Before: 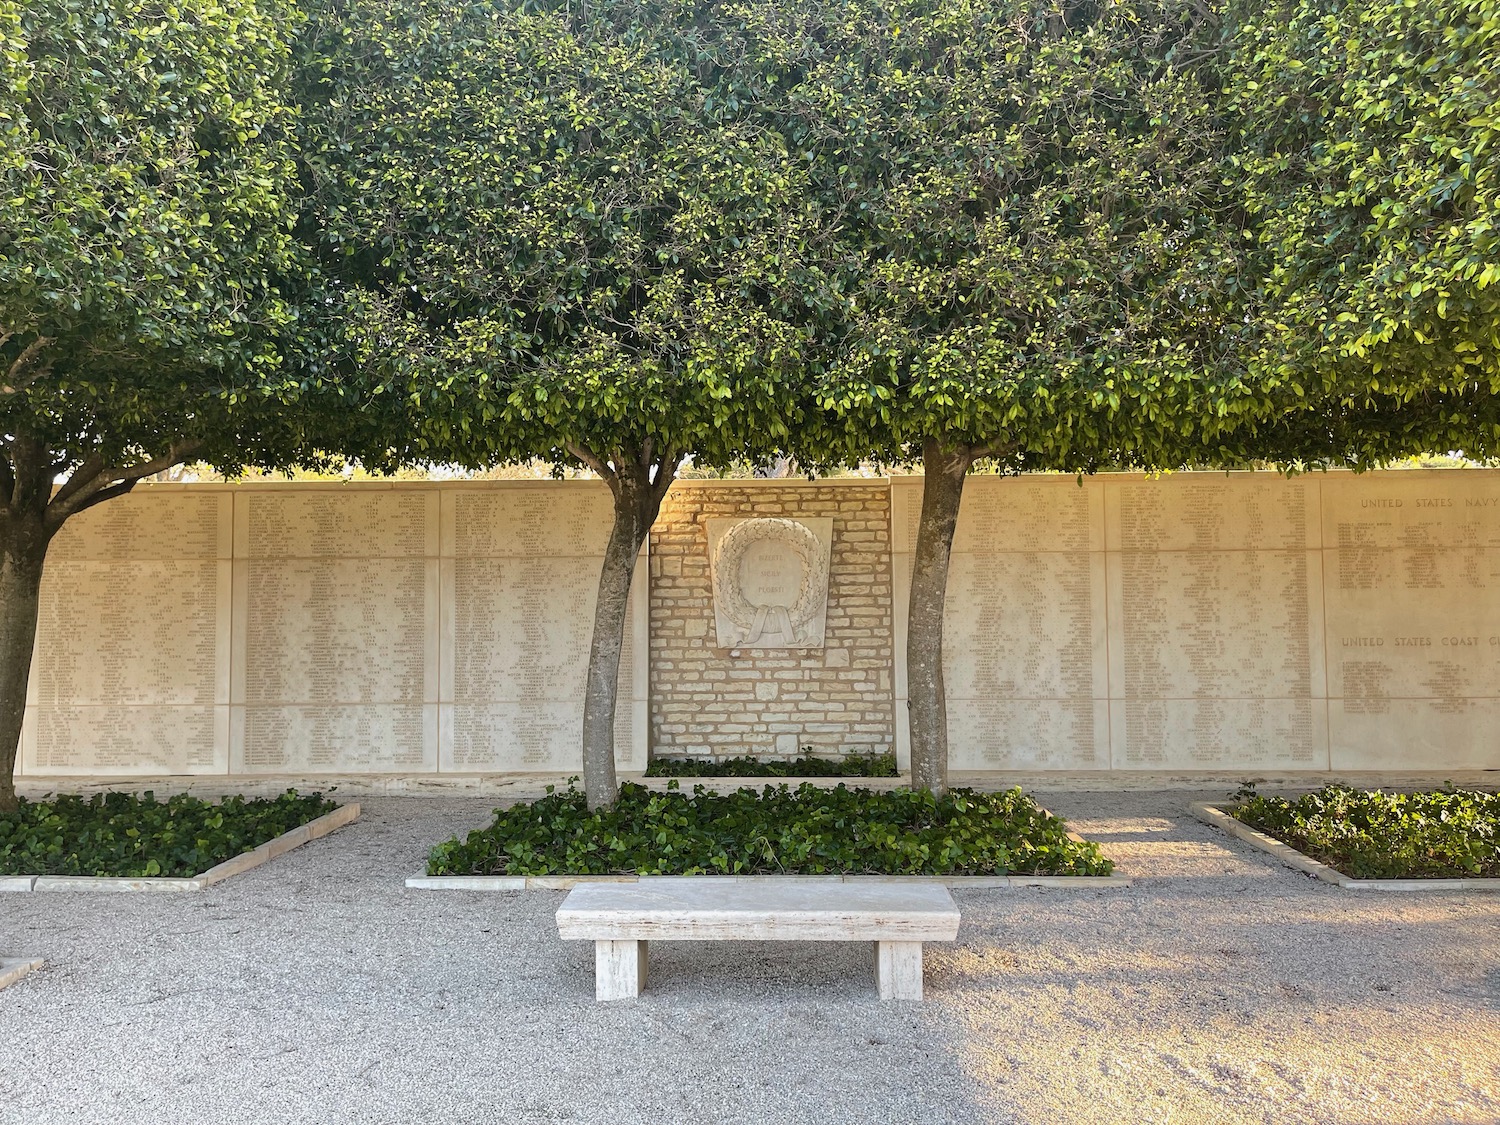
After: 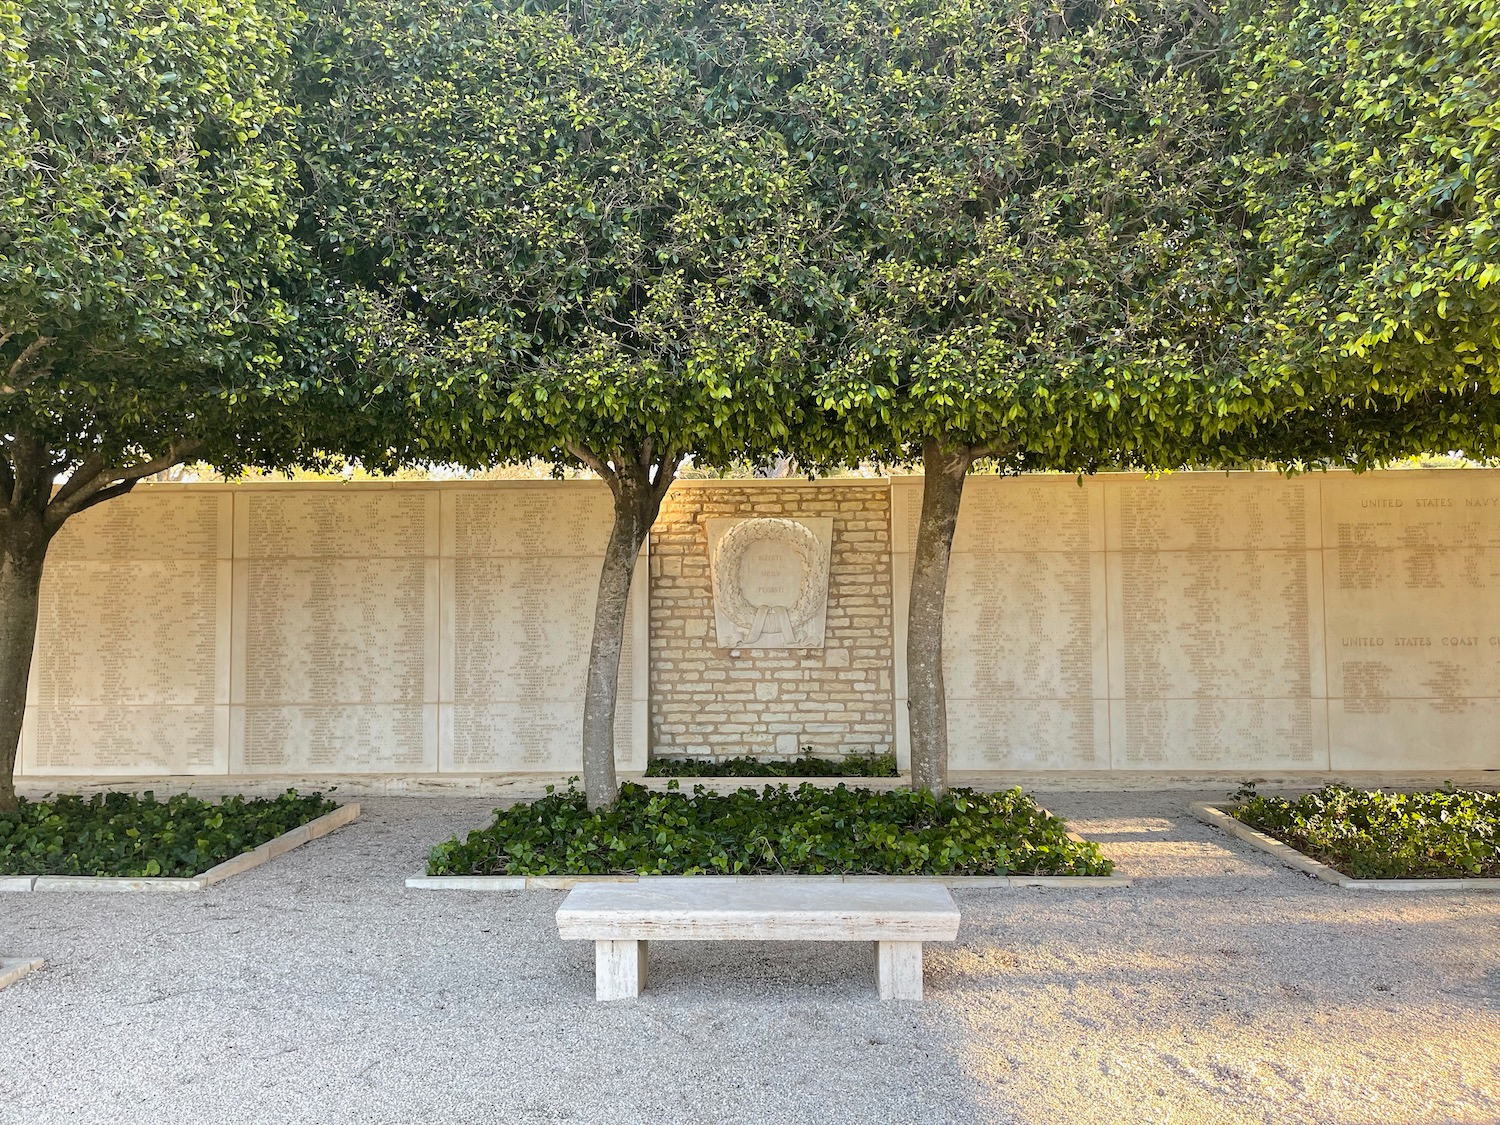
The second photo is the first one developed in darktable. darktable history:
contrast brightness saturation: contrast 0.052, brightness 0.069, saturation 0.011
